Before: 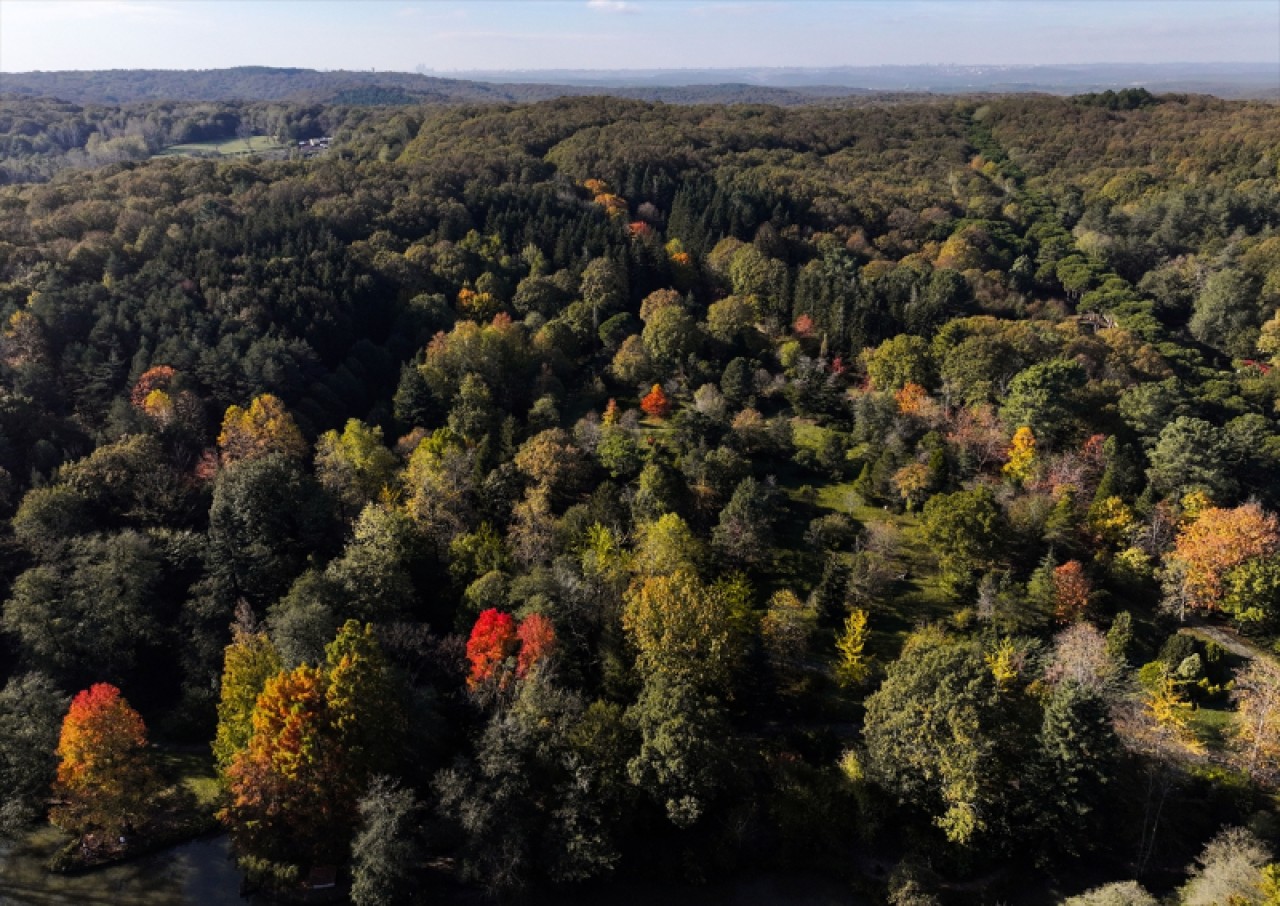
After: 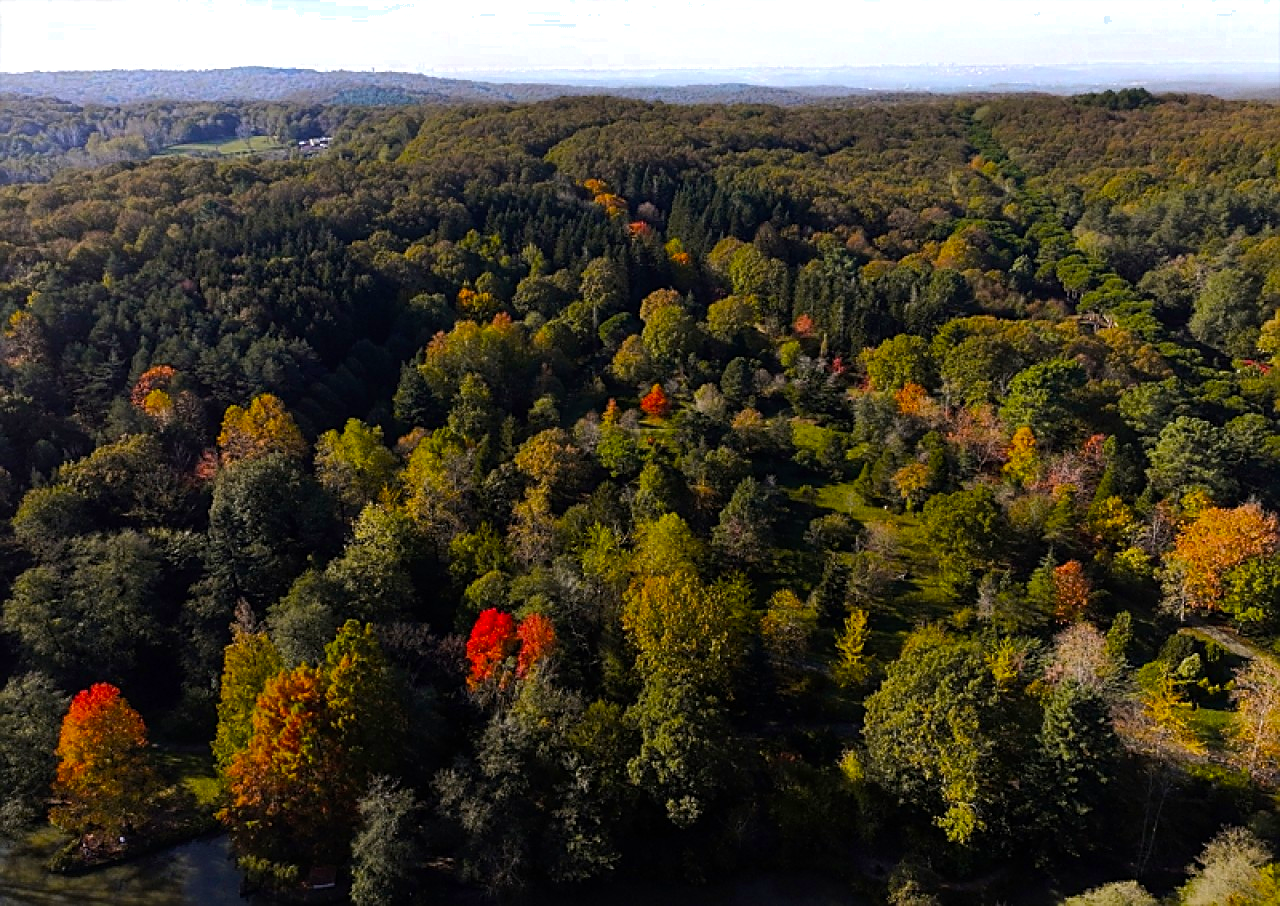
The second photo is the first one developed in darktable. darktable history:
color zones: curves: ch0 [(0.203, 0.433) (0.607, 0.517) (0.697, 0.696) (0.705, 0.897)]
exposure: compensate highlight preservation false
sharpen: on, module defaults
velvia: strength 32%, mid-tones bias 0.2
